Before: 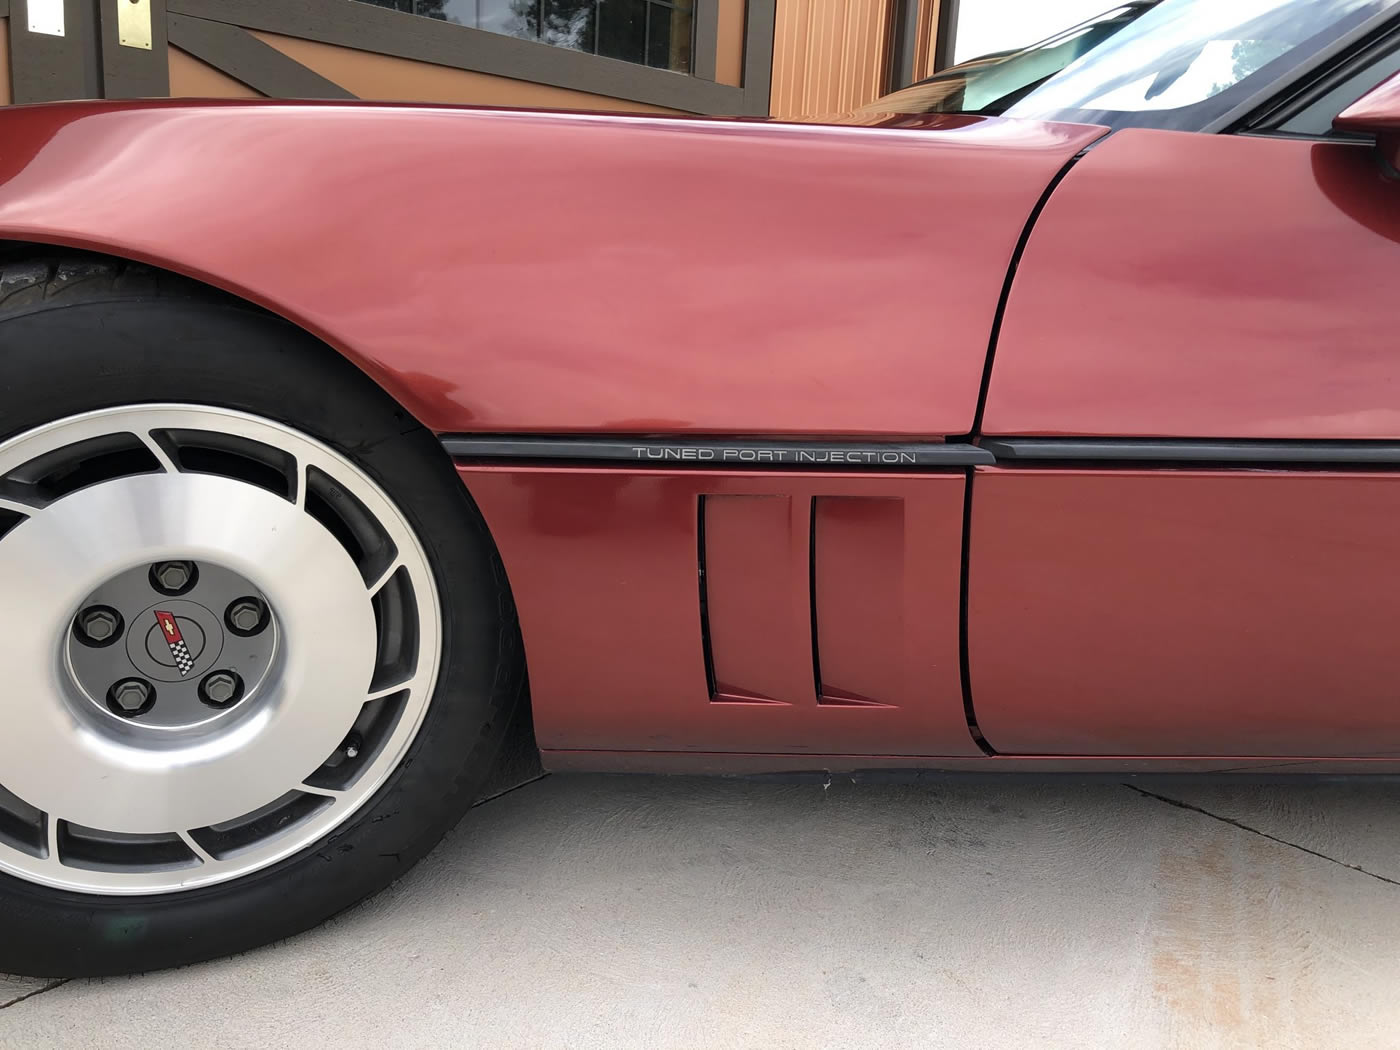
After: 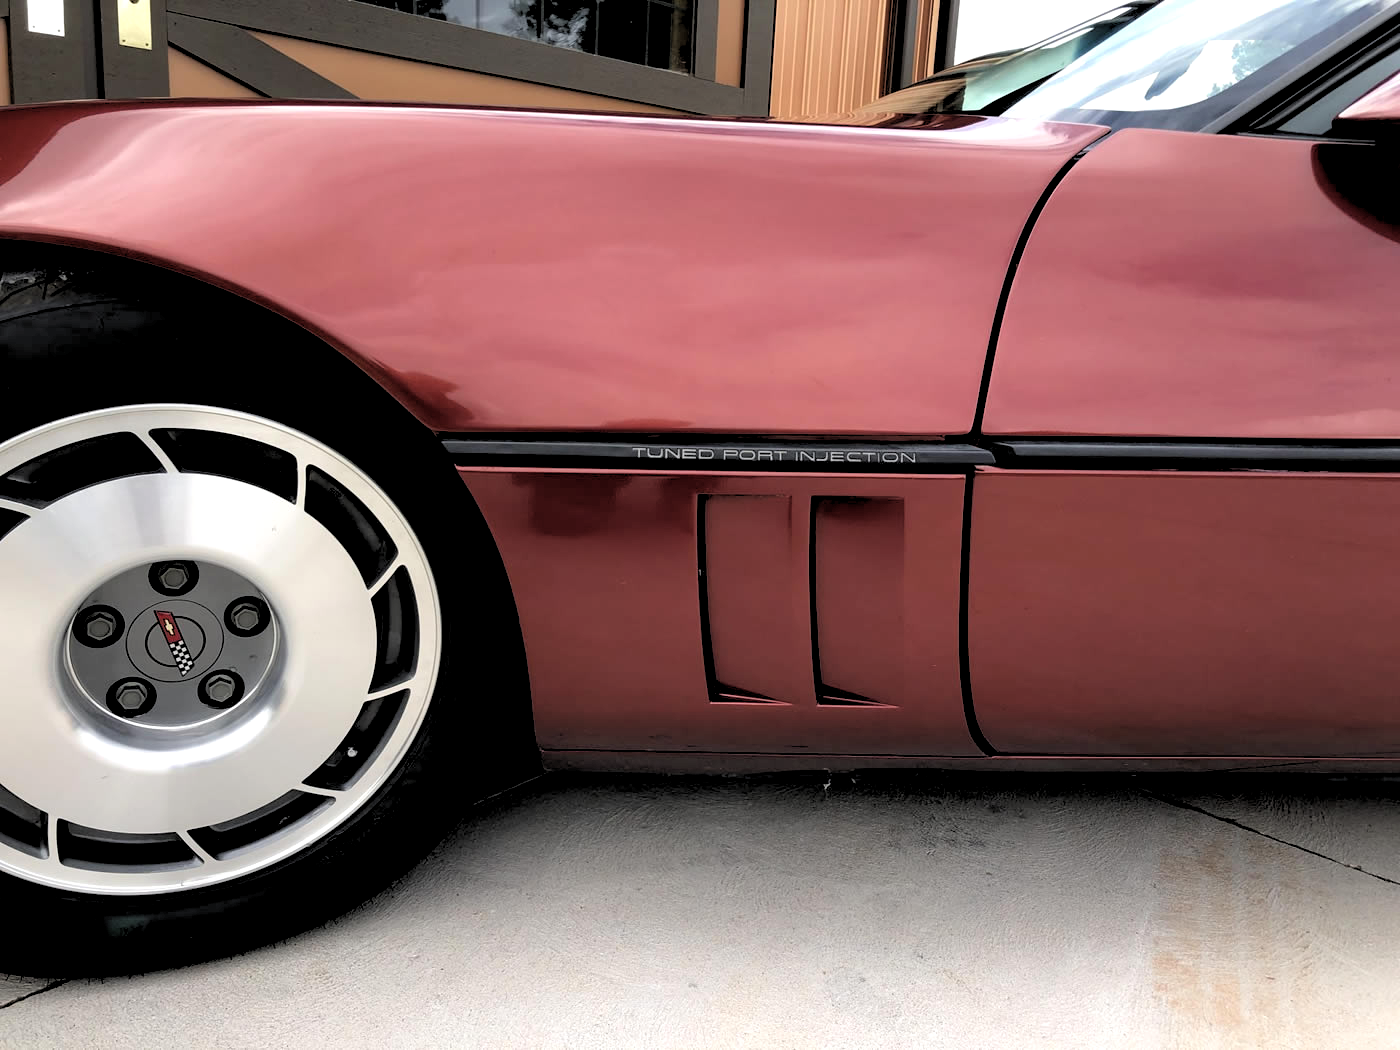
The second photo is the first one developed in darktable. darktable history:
exposure: black level correction -0.001, exposure 0.08 EV, compensate highlight preservation false
rgb levels: levels [[0.034, 0.472, 0.904], [0, 0.5, 1], [0, 0.5, 1]]
